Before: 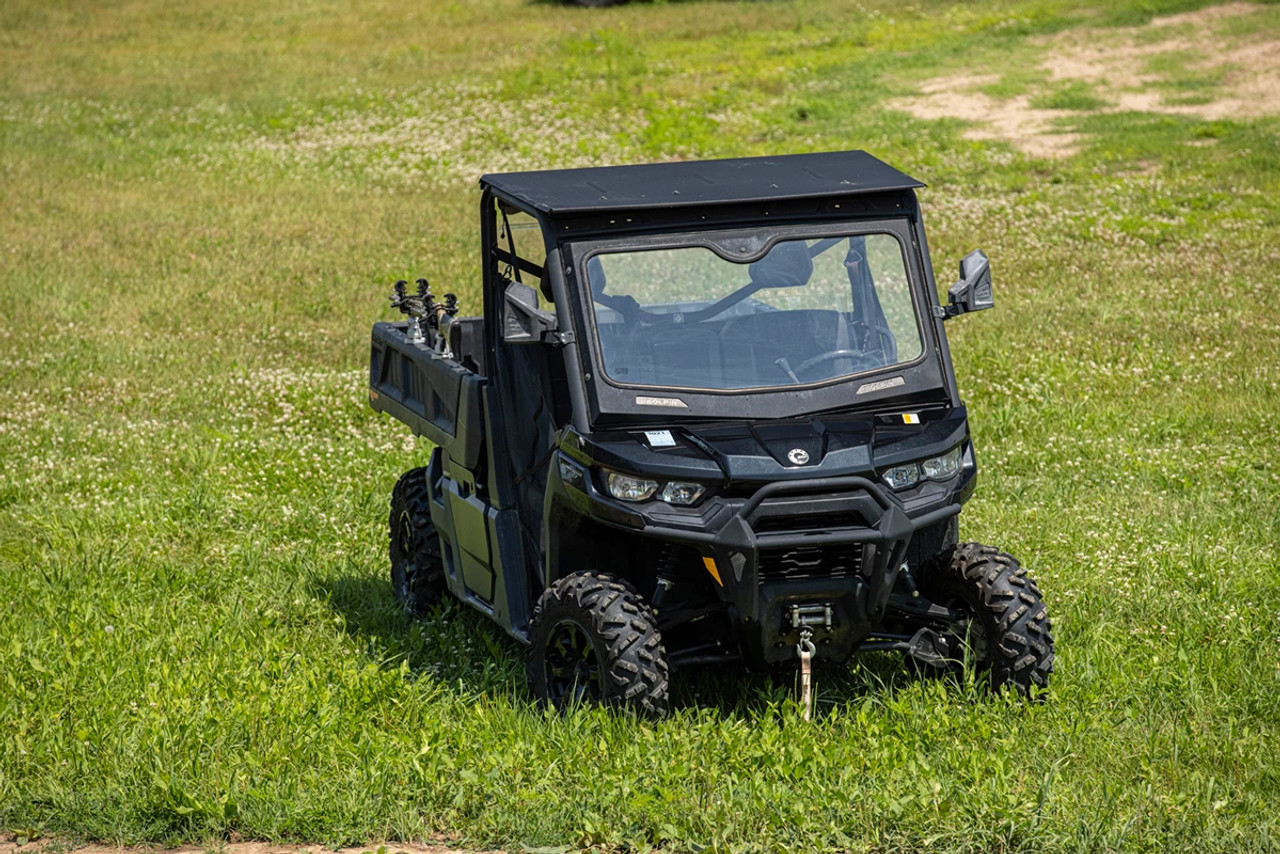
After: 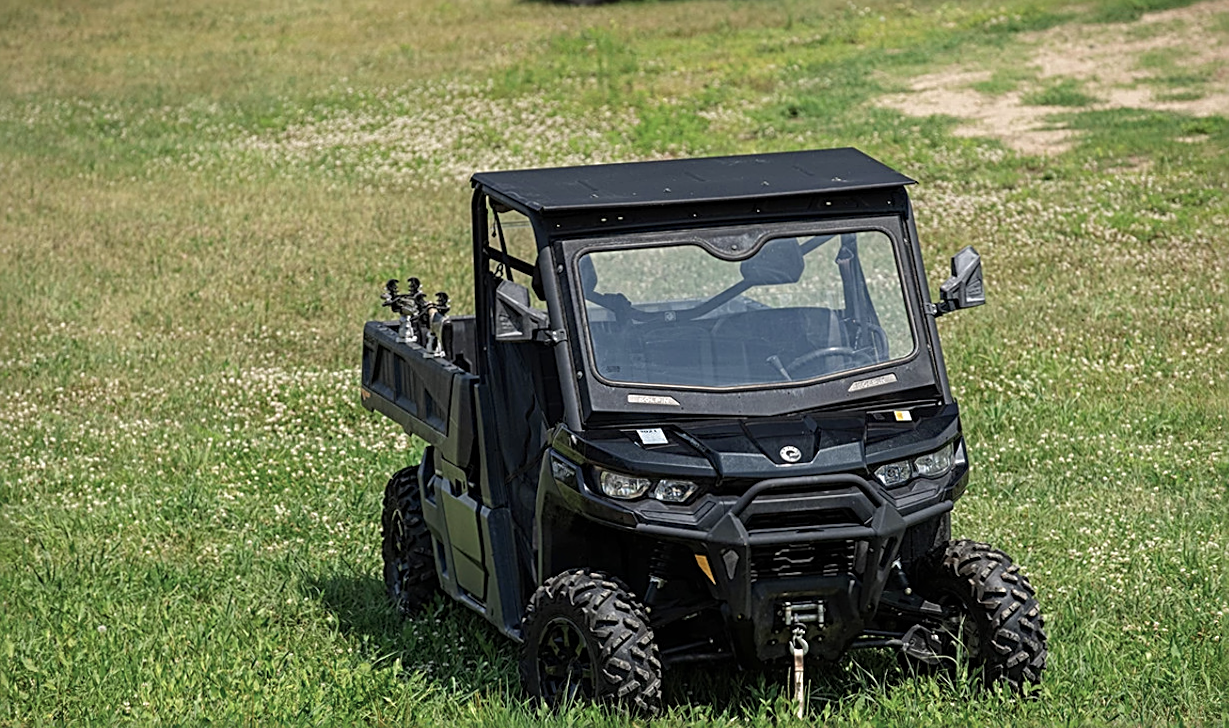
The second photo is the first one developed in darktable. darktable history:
base curve: curves: ch0 [(0, 0) (0.283, 0.295) (1, 1)], preserve colors none
crop and rotate: angle 0.195°, left 0.393%, right 3.026%, bottom 14.213%
sharpen: radius 2.536, amount 0.622
color zones: curves: ch0 [(0, 0.5) (0.125, 0.4) (0.25, 0.5) (0.375, 0.4) (0.5, 0.4) (0.625, 0.35) (0.75, 0.35) (0.875, 0.5)]; ch1 [(0, 0.35) (0.125, 0.45) (0.25, 0.35) (0.375, 0.35) (0.5, 0.35) (0.625, 0.35) (0.75, 0.45) (0.875, 0.35)]; ch2 [(0, 0.6) (0.125, 0.5) (0.25, 0.5) (0.375, 0.6) (0.5, 0.6) (0.625, 0.5) (0.75, 0.5) (0.875, 0.5)]
